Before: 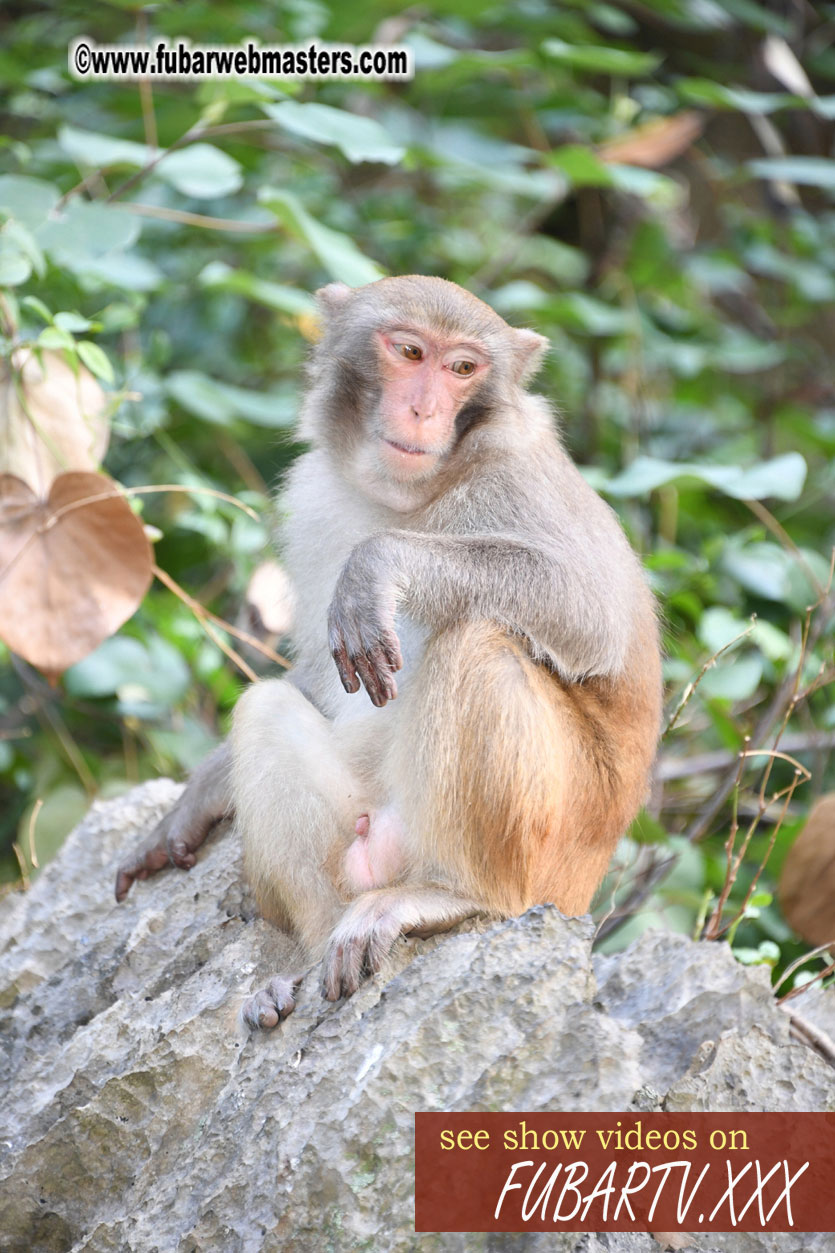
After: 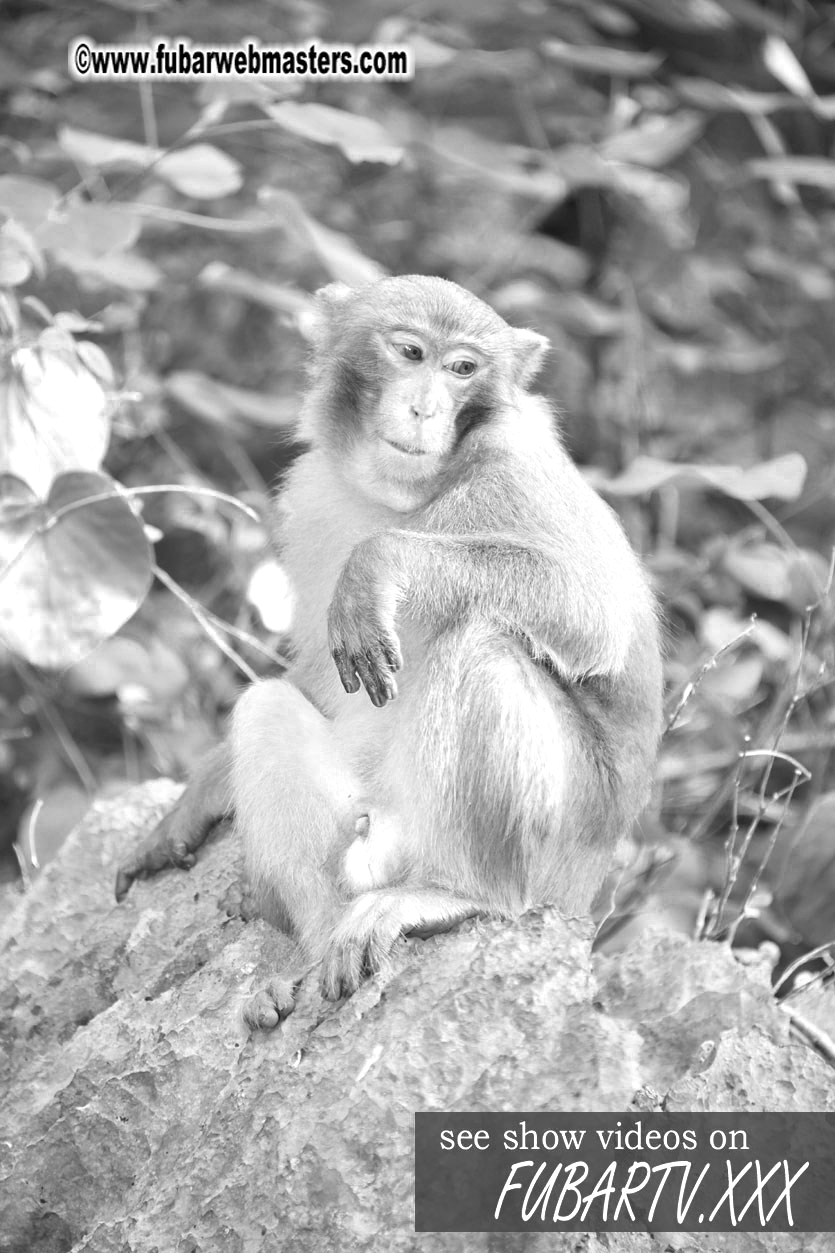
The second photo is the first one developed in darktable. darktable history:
monochrome: a 32, b 64, size 2.3
exposure: exposure 0.507 EV, compensate highlight preservation false
color zones: curves: ch0 [(0.002, 0.593) (0.143, 0.417) (0.285, 0.541) (0.455, 0.289) (0.608, 0.327) (0.727, 0.283) (0.869, 0.571) (1, 0.603)]; ch1 [(0, 0) (0.143, 0) (0.286, 0) (0.429, 0) (0.571, 0) (0.714, 0) (0.857, 0)]
white balance: red 0.967, blue 1.049
